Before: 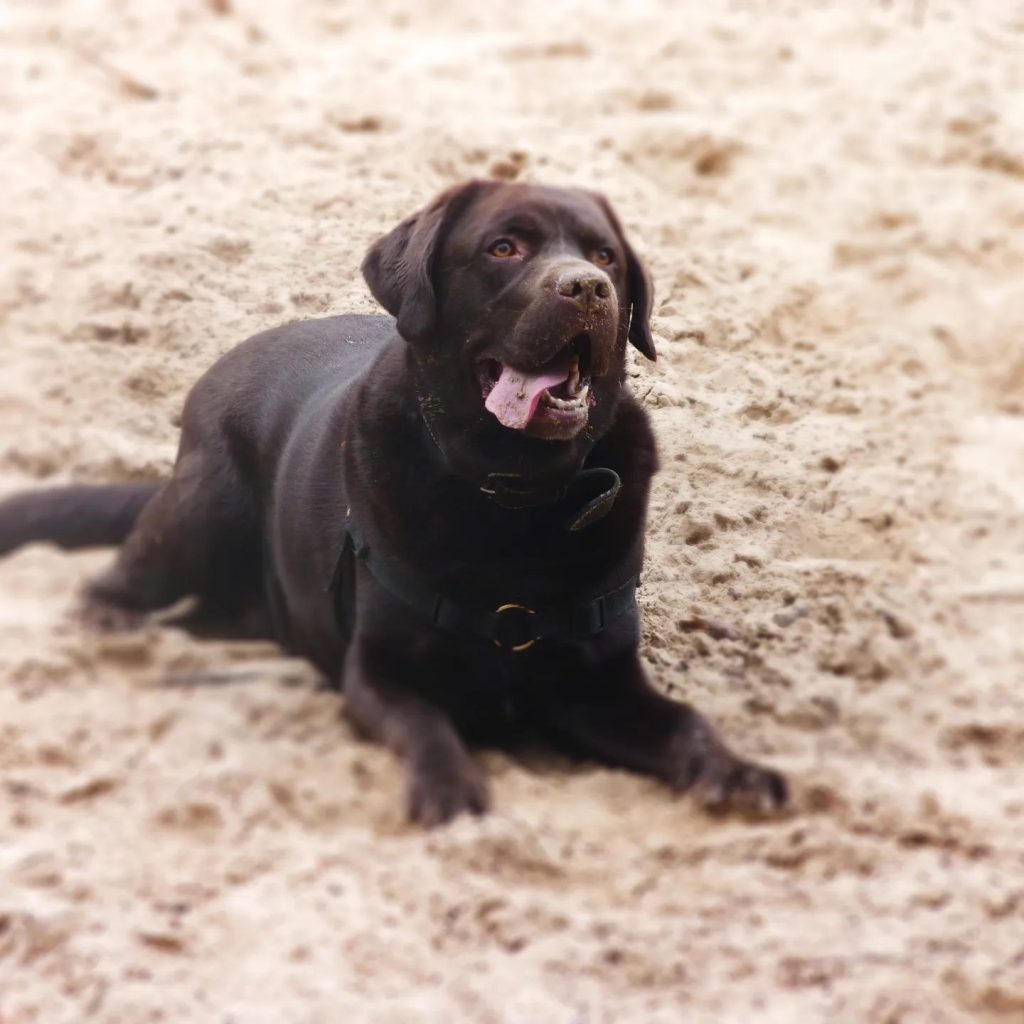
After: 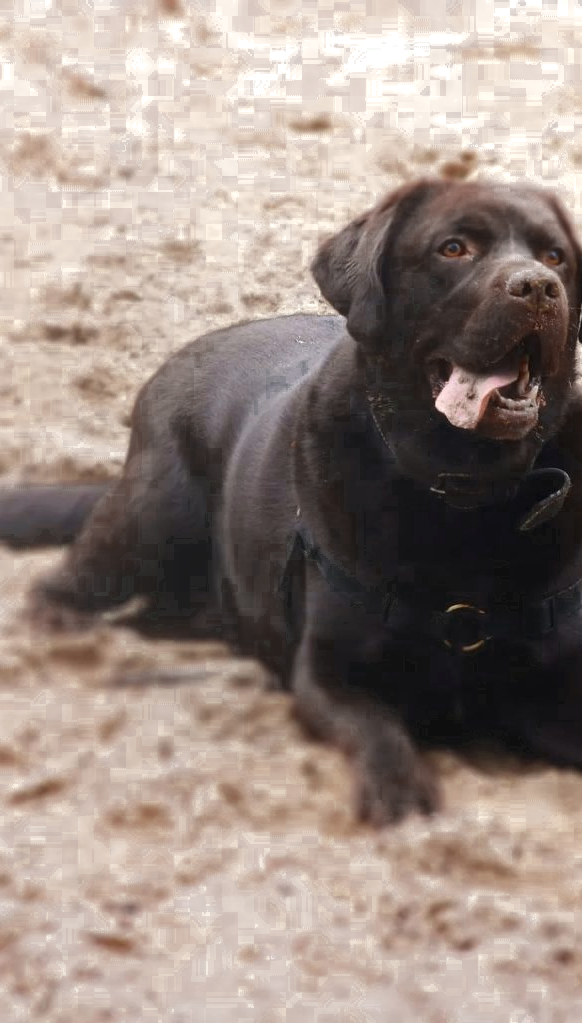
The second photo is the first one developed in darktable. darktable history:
exposure: black level correction 0.001, exposure 0.498 EV, compensate highlight preservation false
color zones: curves: ch0 [(0, 0.5) (0.125, 0.4) (0.25, 0.5) (0.375, 0.4) (0.5, 0.4) (0.625, 0.35) (0.75, 0.35) (0.875, 0.5)]; ch1 [(0, 0.35) (0.125, 0.45) (0.25, 0.35) (0.375, 0.35) (0.5, 0.35) (0.625, 0.35) (0.75, 0.45) (0.875, 0.35)]; ch2 [(0, 0.6) (0.125, 0.5) (0.25, 0.5) (0.375, 0.6) (0.5, 0.6) (0.625, 0.5) (0.75, 0.5) (0.875, 0.5)], process mode strong
crop: left 4.937%, right 38.221%
